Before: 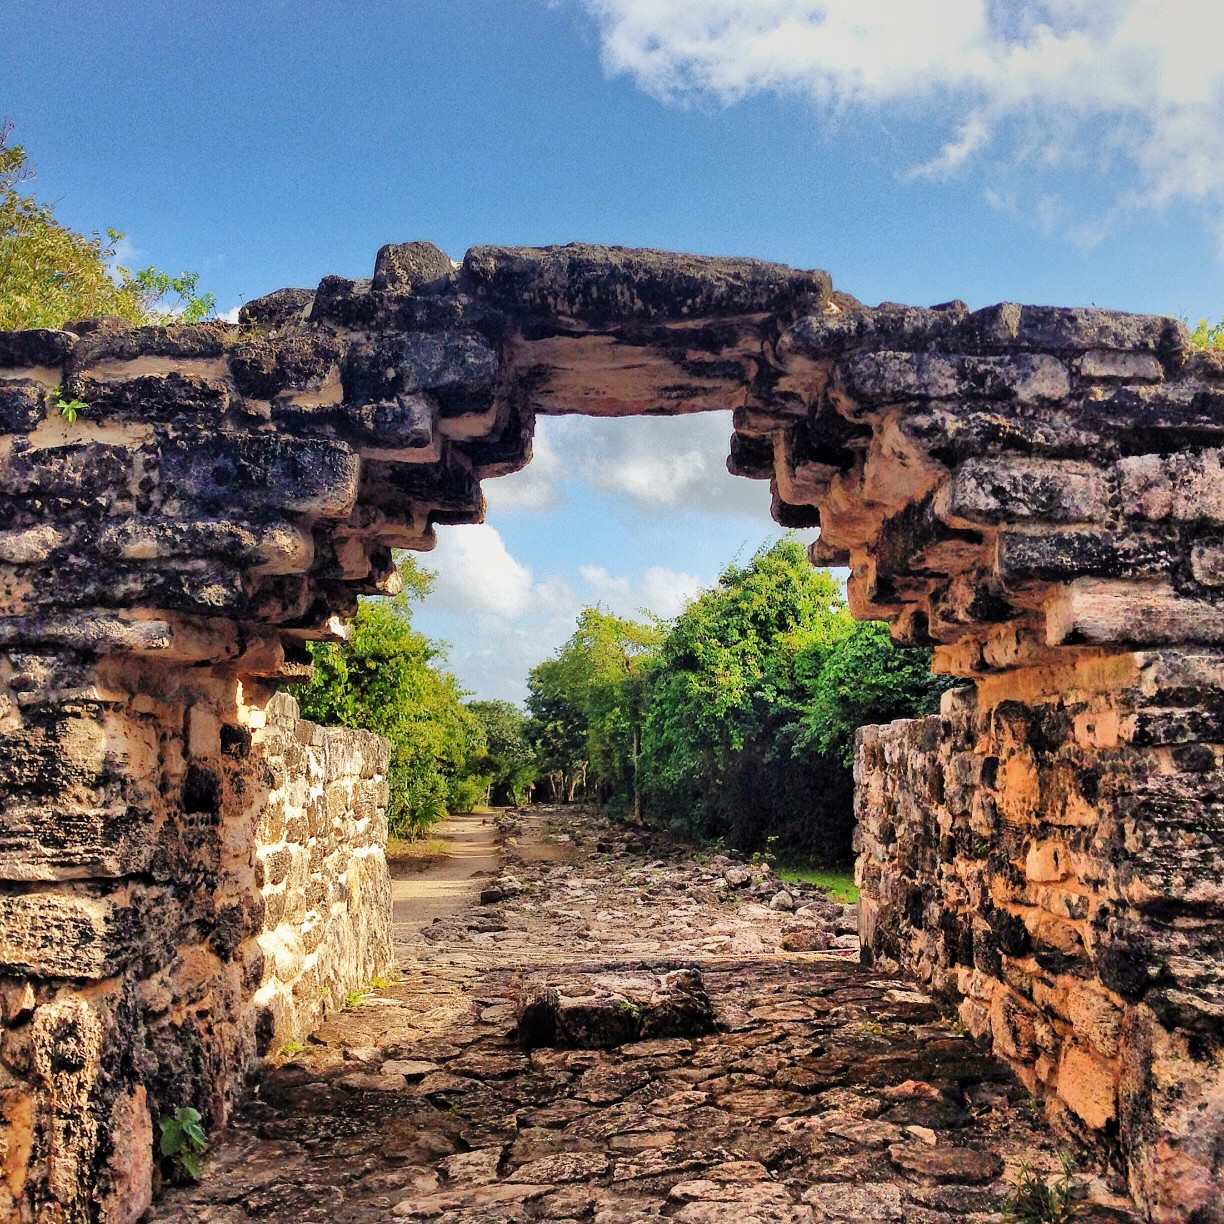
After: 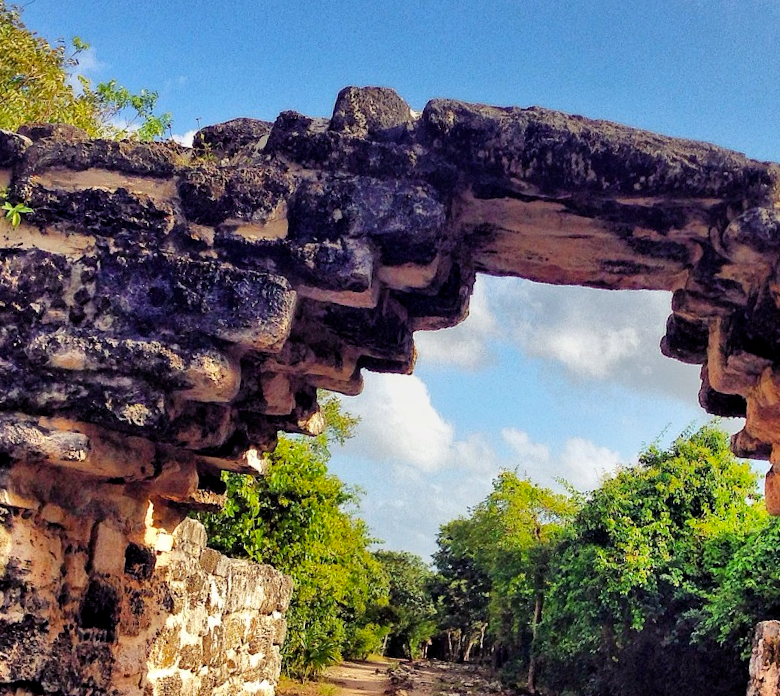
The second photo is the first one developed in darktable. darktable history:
crop and rotate: angle -6.79°, left 1.98%, top 6.691%, right 27.201%, bottom 30.092%
color balance rgb: shadows lift › luminance -21.804%, shadows lift › chroma 8.851%, shadows lift › hue 285.64°, perceptual saturation grading › global saturation 14.78%
levels: mode automatic
contrast equalizer: y [[0.546, 0.552, 0.554, 0.554, 0.552, 0.546], [0.5 ×6], [0.5 ×6], [0 ×6], [0 ×6]], mix 0.343
